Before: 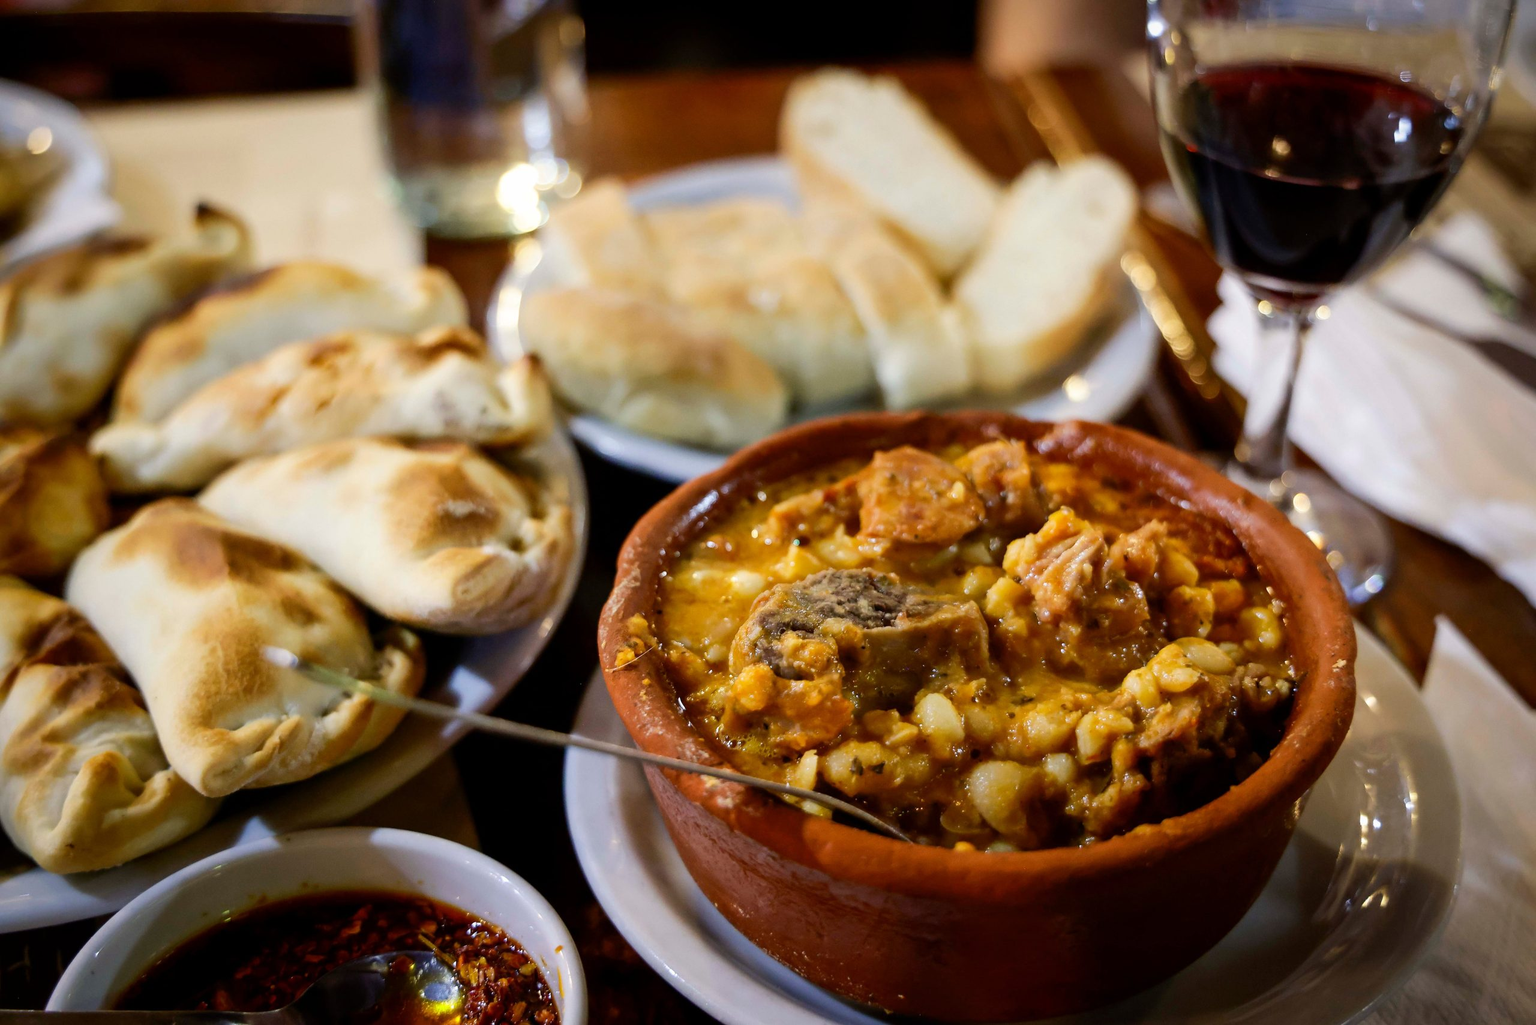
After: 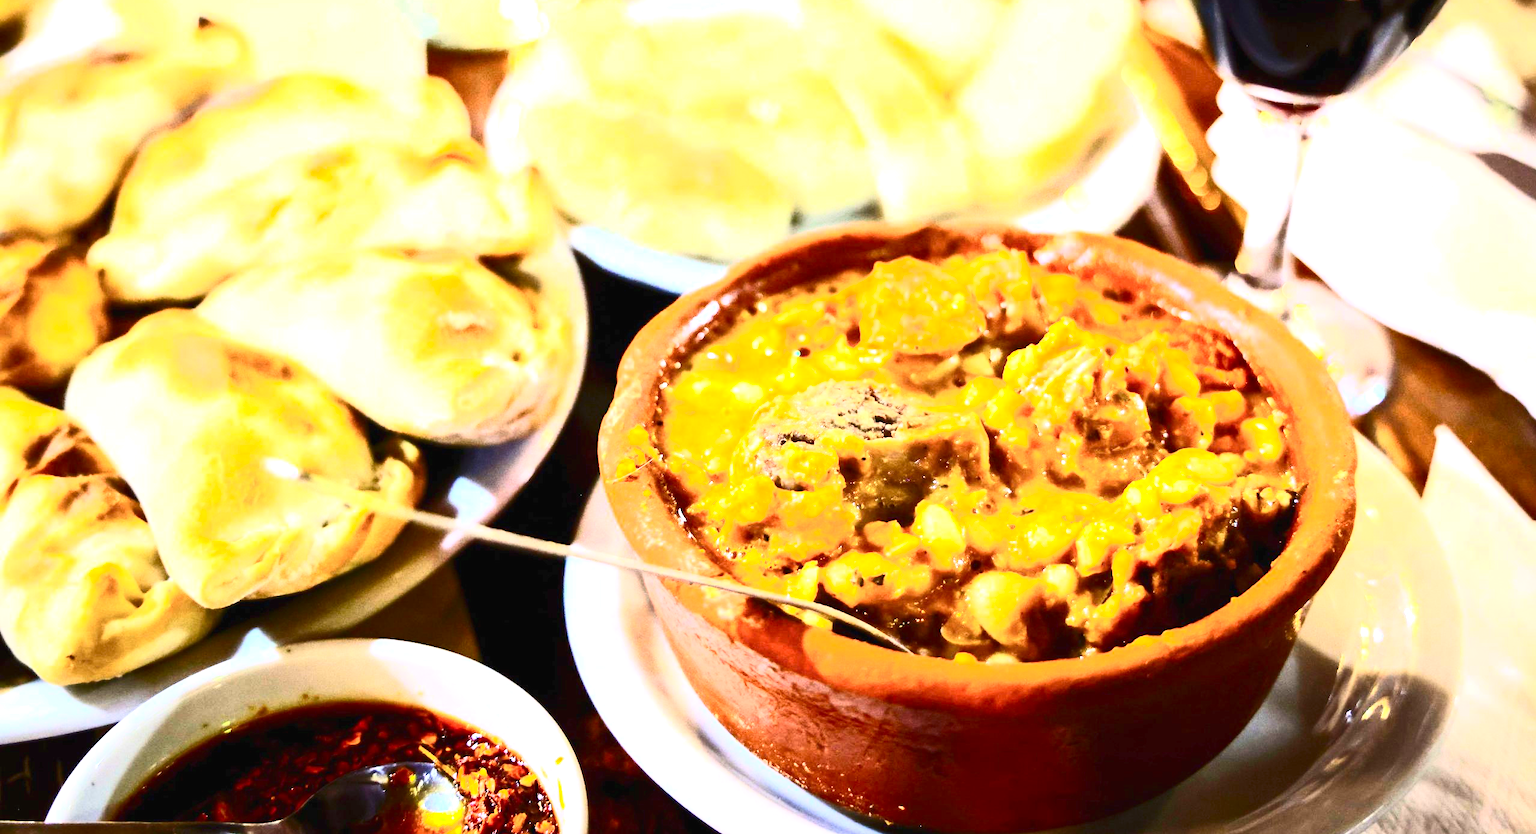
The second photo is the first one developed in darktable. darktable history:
contrast brightness saturation: contrast 0.62, brightness 0.34, saturation 0.14
crop and rotate: top 18.507%
exposure: black level correction 0, exposure 2.138 EV, compensate exposure bias true, compensate highlight preservation false
